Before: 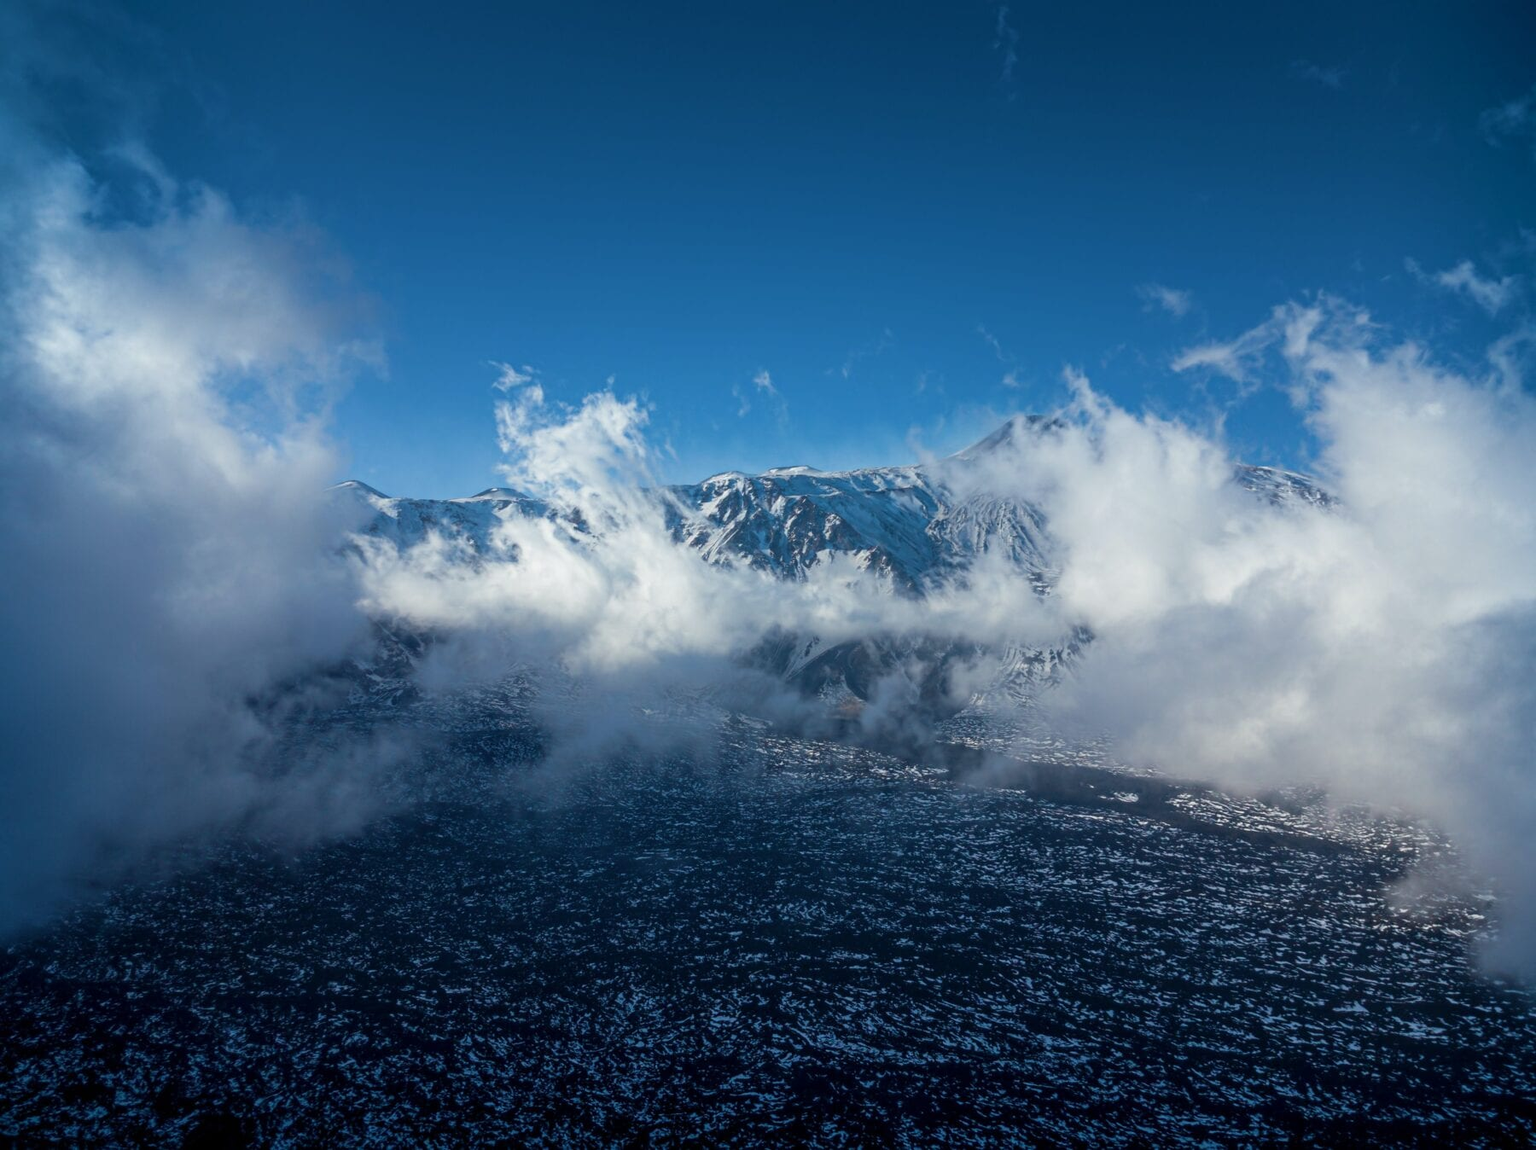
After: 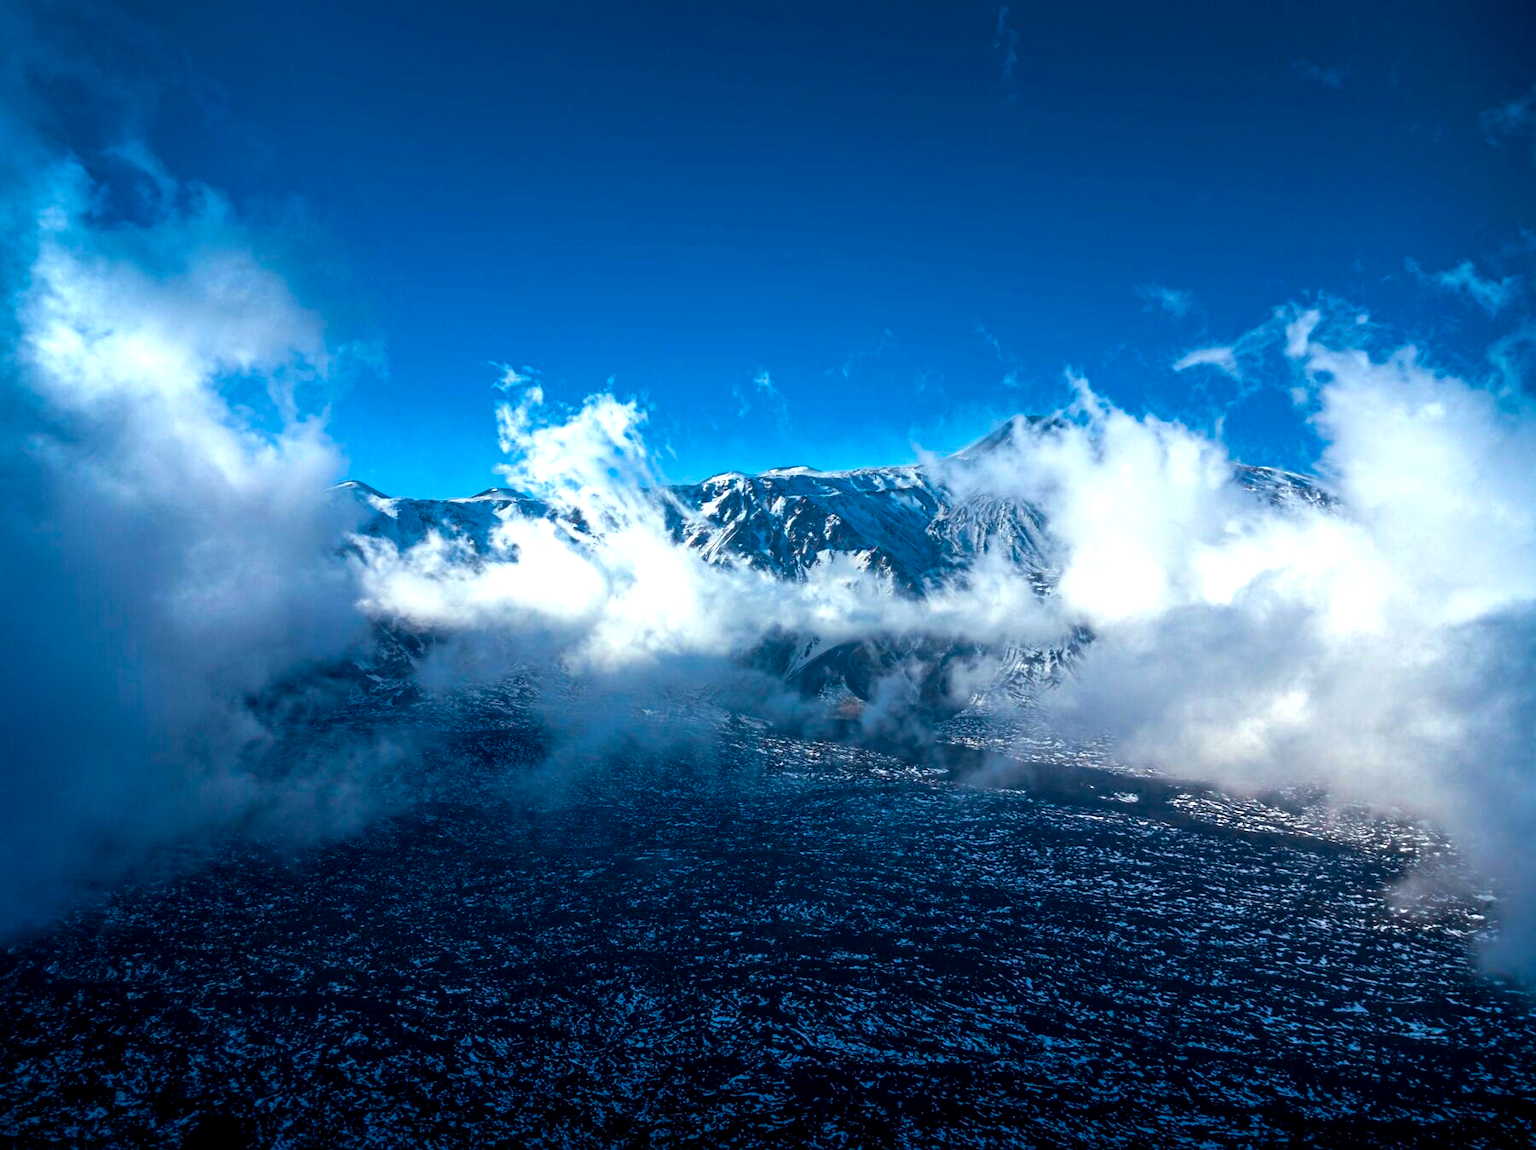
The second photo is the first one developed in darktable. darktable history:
local contrast: mode bilateral grid, contrast 19, coarseness 49, detail 119%, midtone range 0.2
color balance rgb: perceptual saturation grading › global saturation 40.252%, perceptual brilliance grading › global brilliance 21.946%, perceptual brilliance grading › shadows -35.764%, global vibrance 39.535%
